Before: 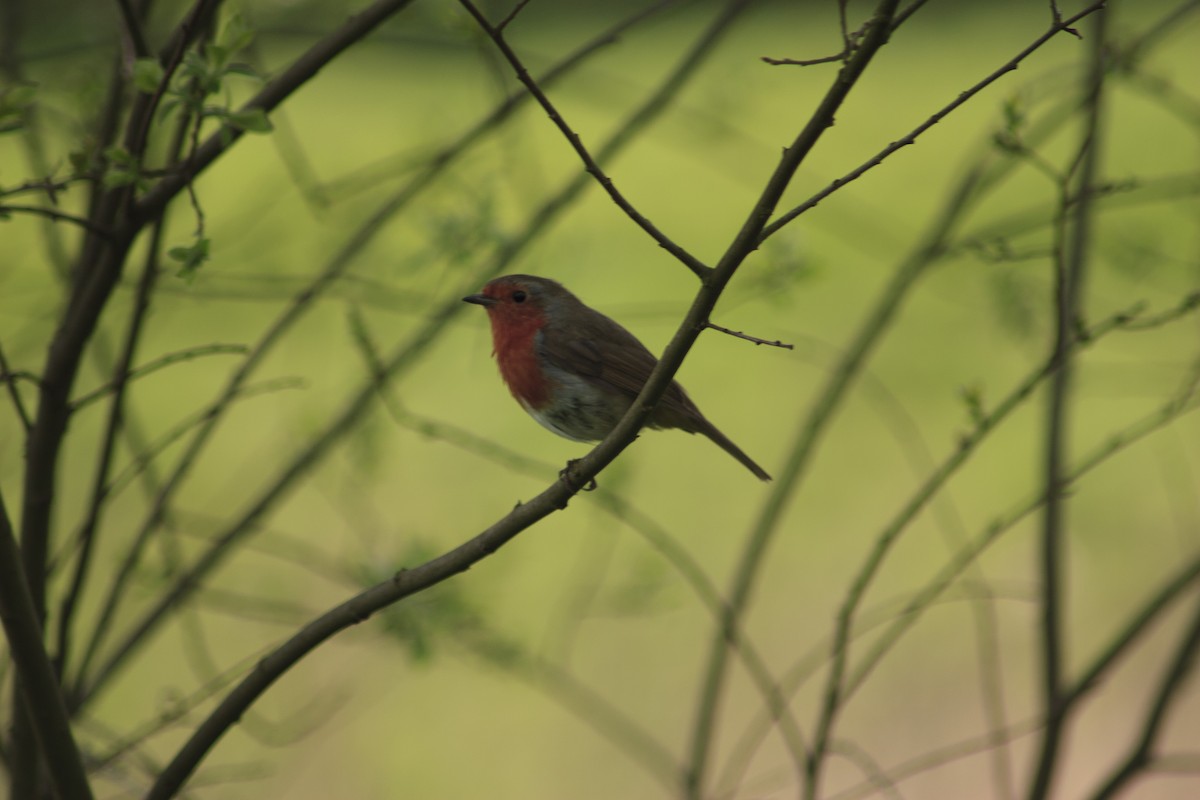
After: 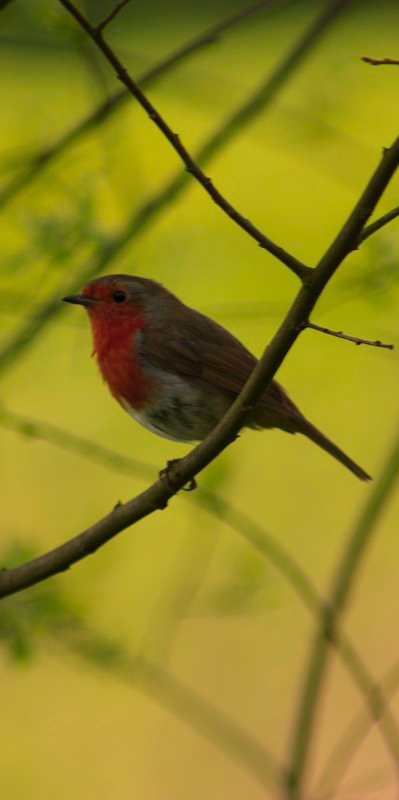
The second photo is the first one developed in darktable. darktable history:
crop: left 33.36%, right 33.36%
contrast brightness saturation: contrast 0.08, saturation 0.2
color correction: highlights a* 11.96, highlights b* 11.58
